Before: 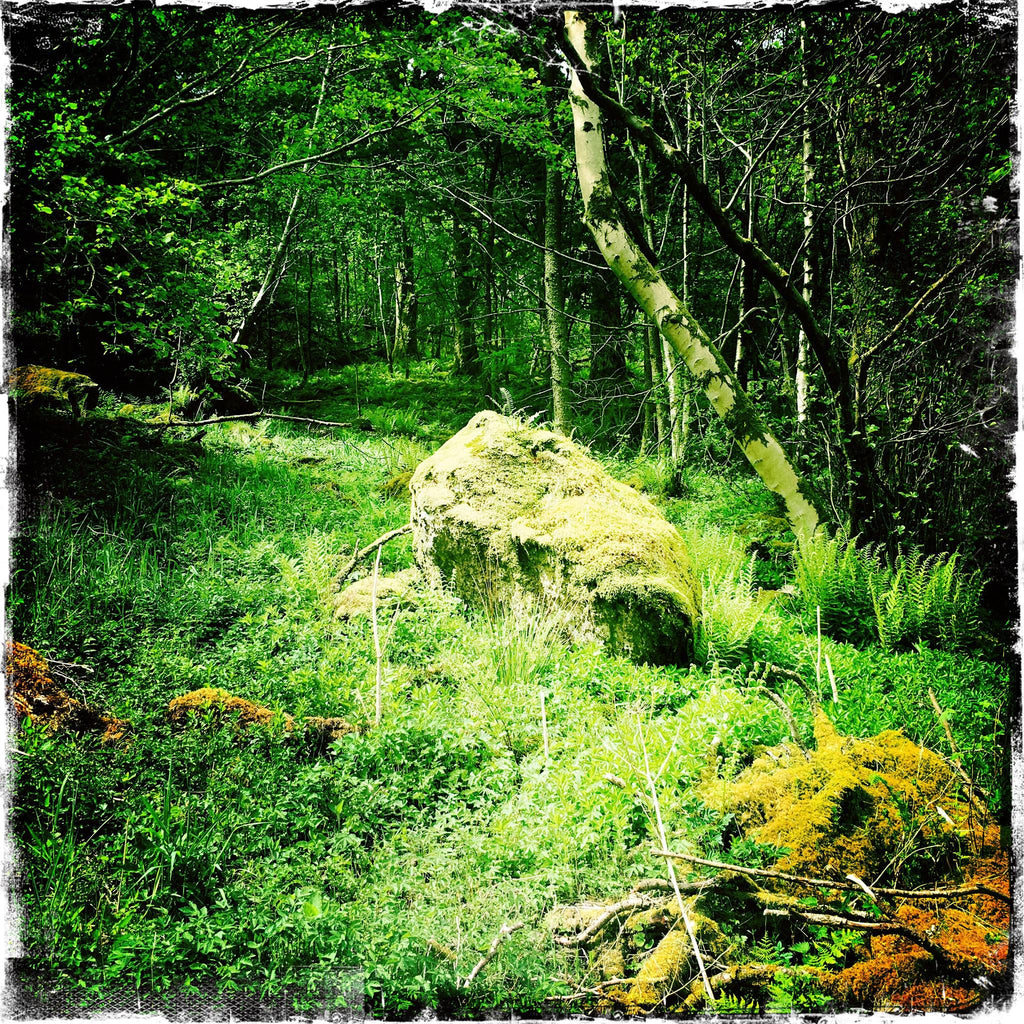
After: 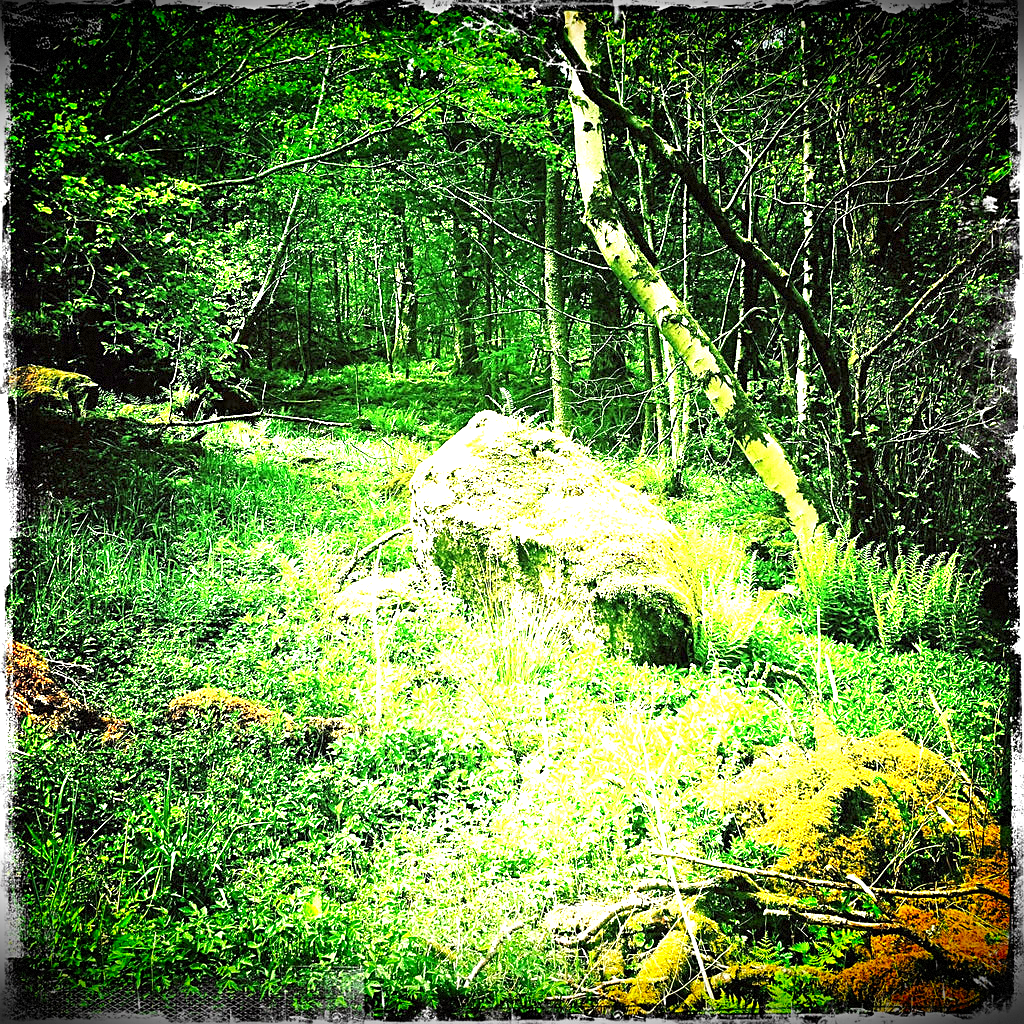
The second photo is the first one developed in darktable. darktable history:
vignetting: fall-off radius 100.47%, brightness -0.99, saturation 0.491, width/height ratio 1.338, dithering 8-bit output, unbound false
sharpen: on, module defaults
exposure: black level correction 0, exposure 1.582 EV, compensate highlight preservation false
